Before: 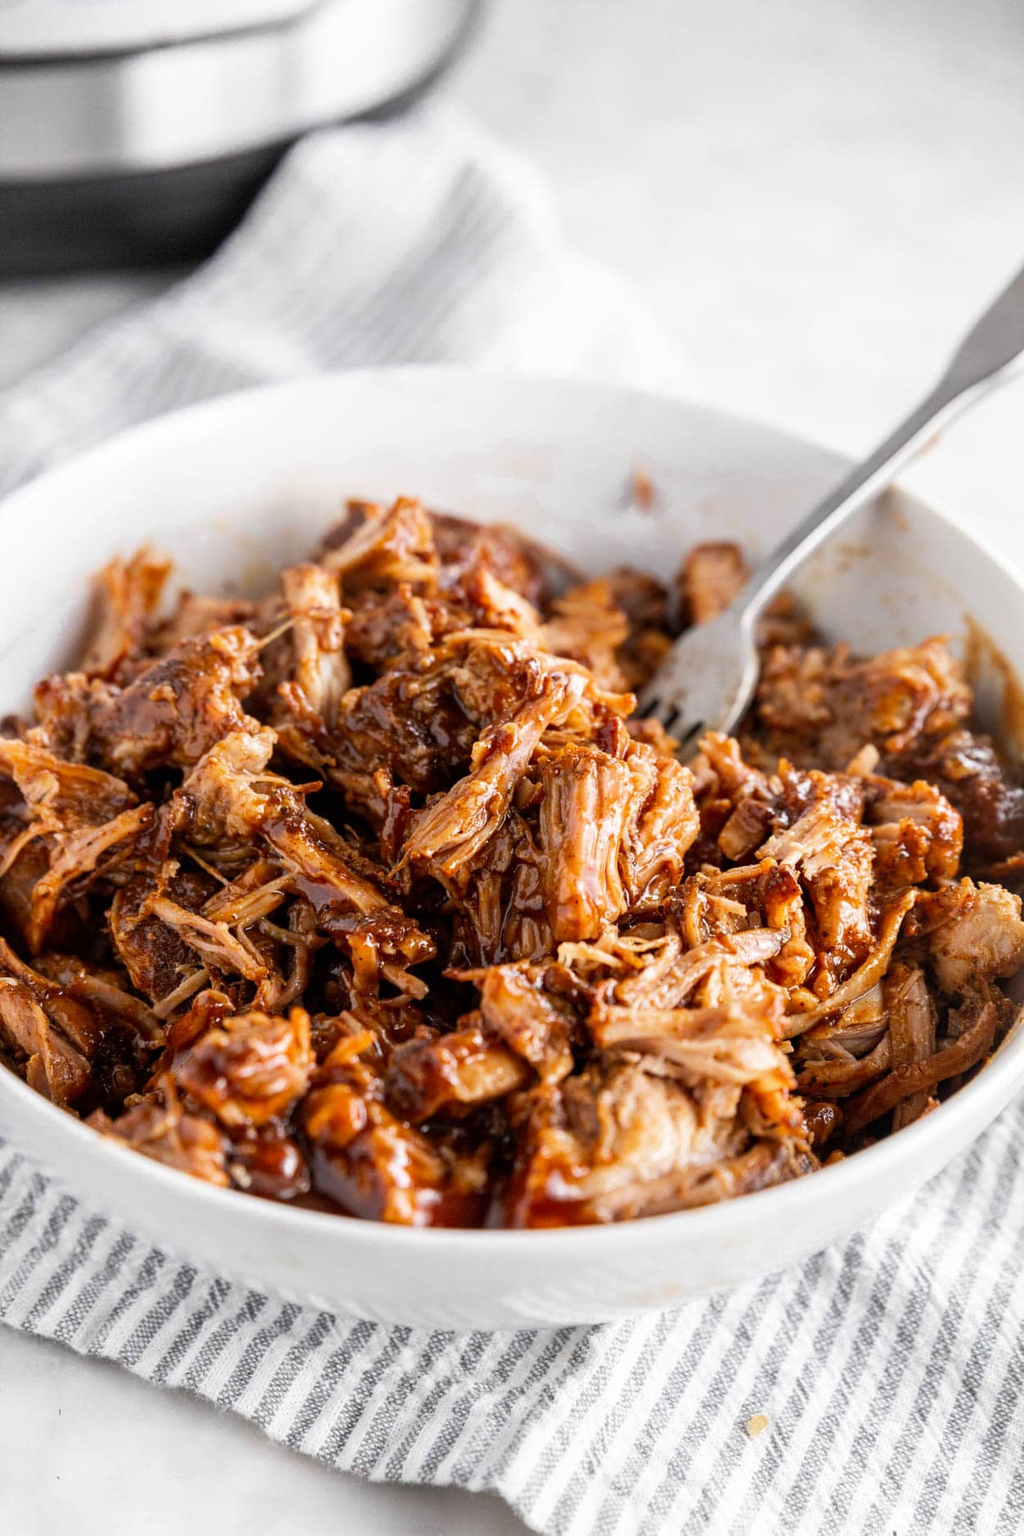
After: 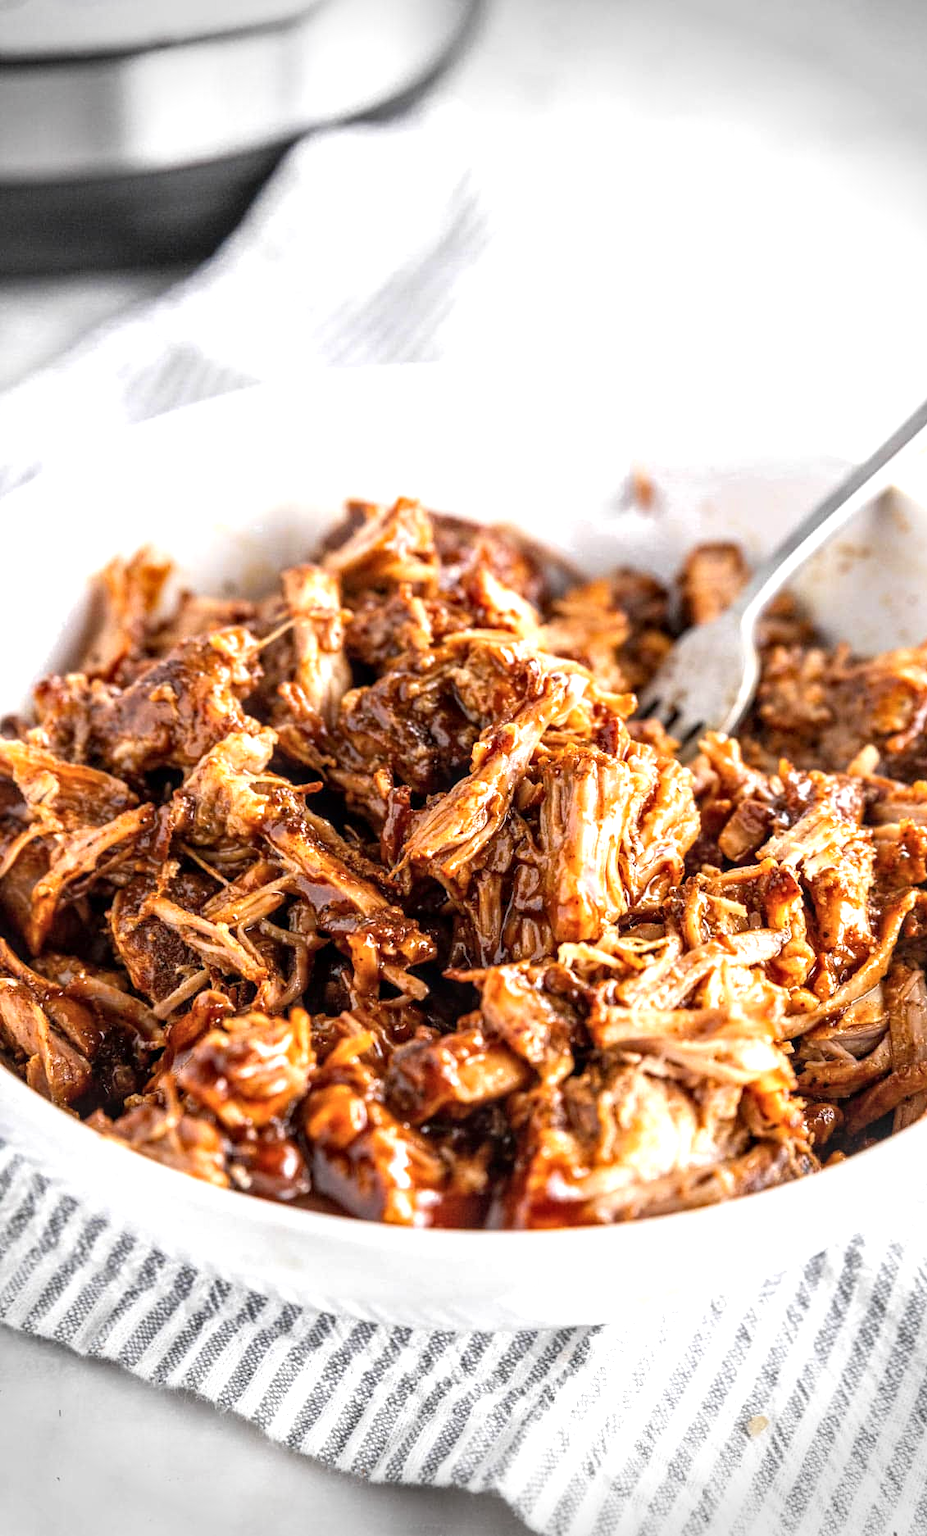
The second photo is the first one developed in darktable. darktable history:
exposure: exposure 0.641 EV, compensate highlight preservation false
local contrast: detail 130%
vignetting: fall-off start 77.03%, fall-off radius 26.5%, width/height ratio 0.971
color balance rgb: perceptual saturation grading › global saturation 0.264%
crop: right 9.485%, bottom 0.017%
